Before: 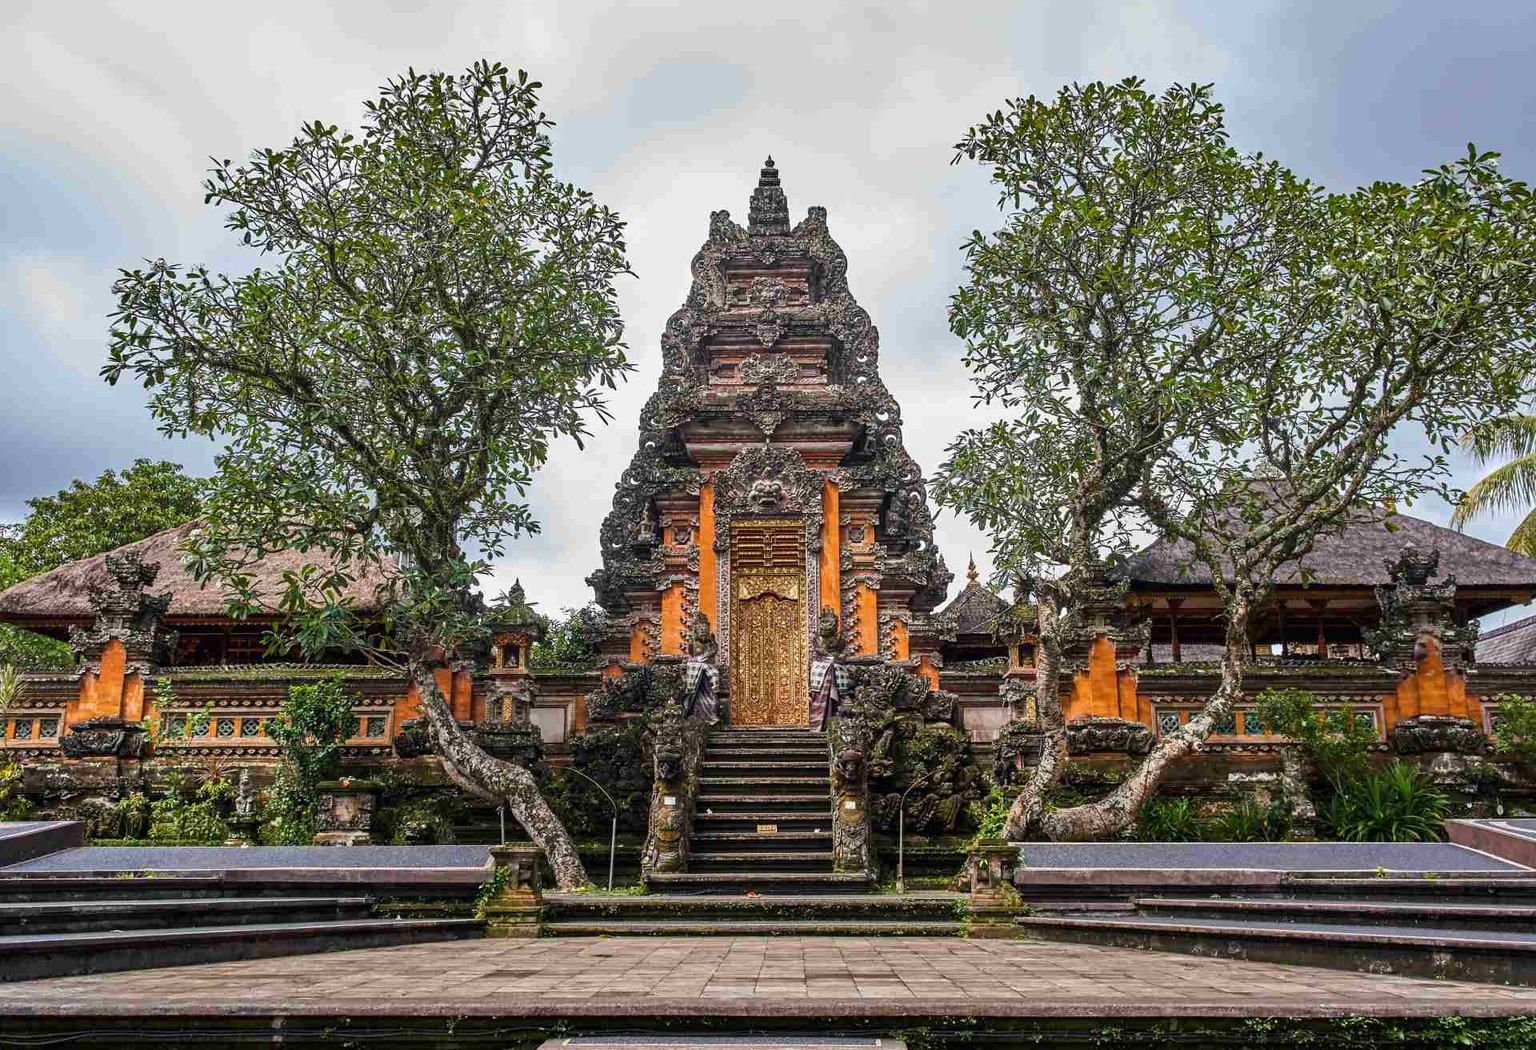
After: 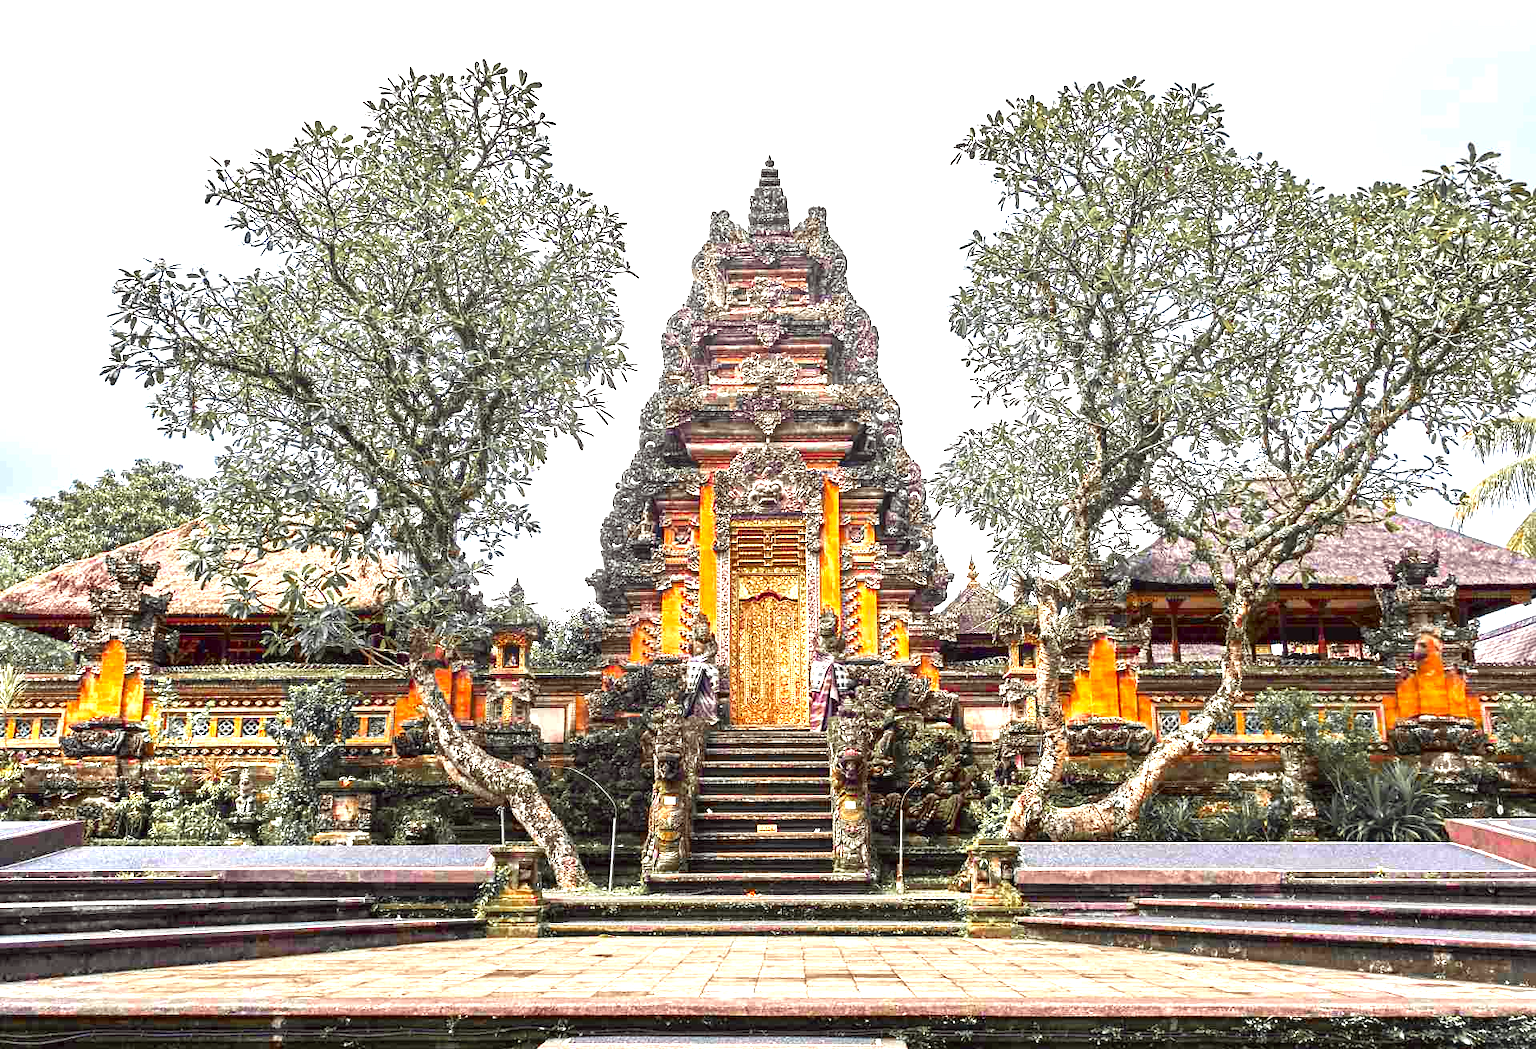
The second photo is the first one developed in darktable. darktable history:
exposure: black level correction 0, exposure 1.675 EV, compensate exposure bias true, compensate highlight preservation false
color zones: curves: ch1 [(0, 0.679) (0.143, 0.647) (0.286, 0.261) (0.378, -0.011) (0.571, 0.396) (0.714, 0.399) (0.857, 0.406) (1, 0.679)]
color correction: highlights a* -0.95, highlights b* 4.5, shadows a* 3.55
